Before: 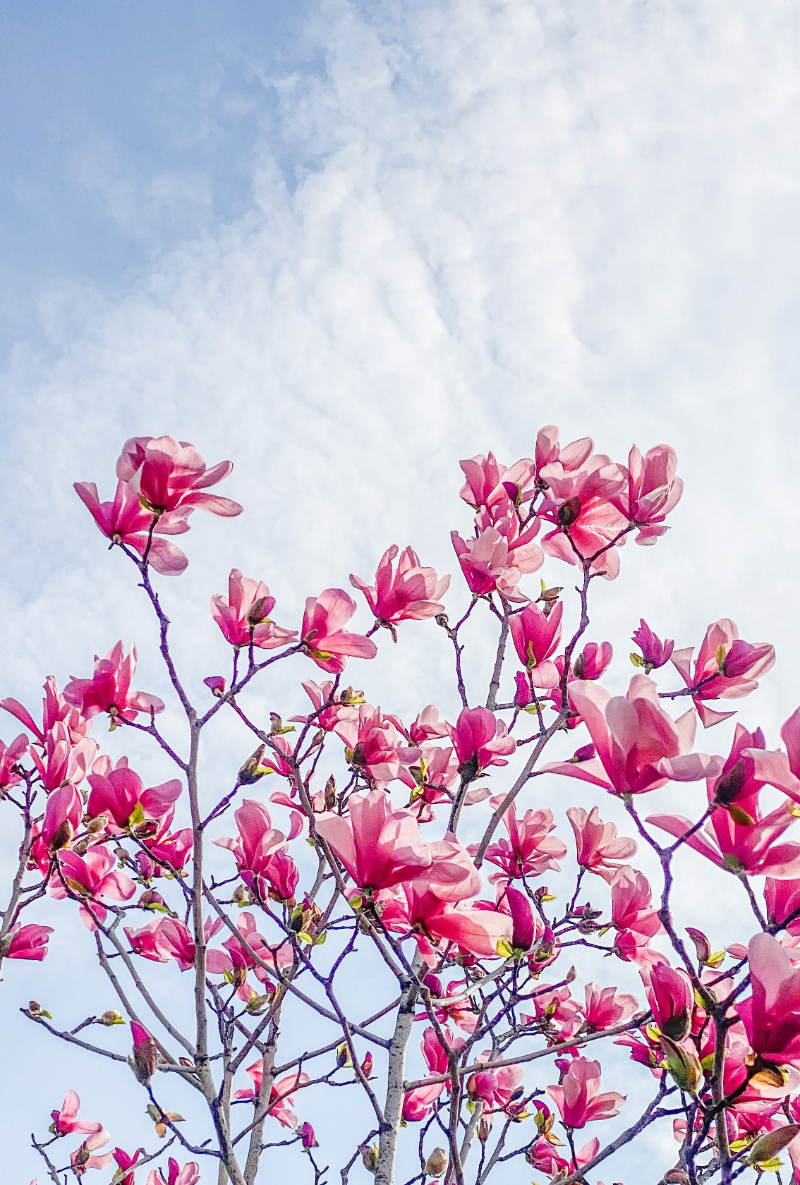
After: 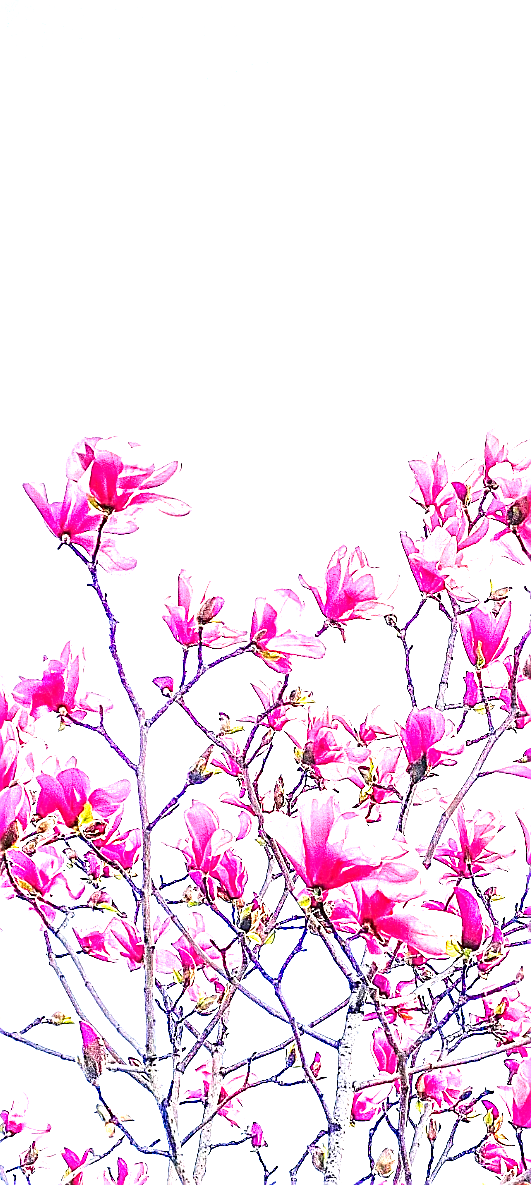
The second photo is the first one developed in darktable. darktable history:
crop and rotate: left 6.486%, right 27.083%
sharpen: radius 1.383, amount 1.264, threshold 0.711
exposure: exposure 1.995 EV, compensate highlight preservation false
